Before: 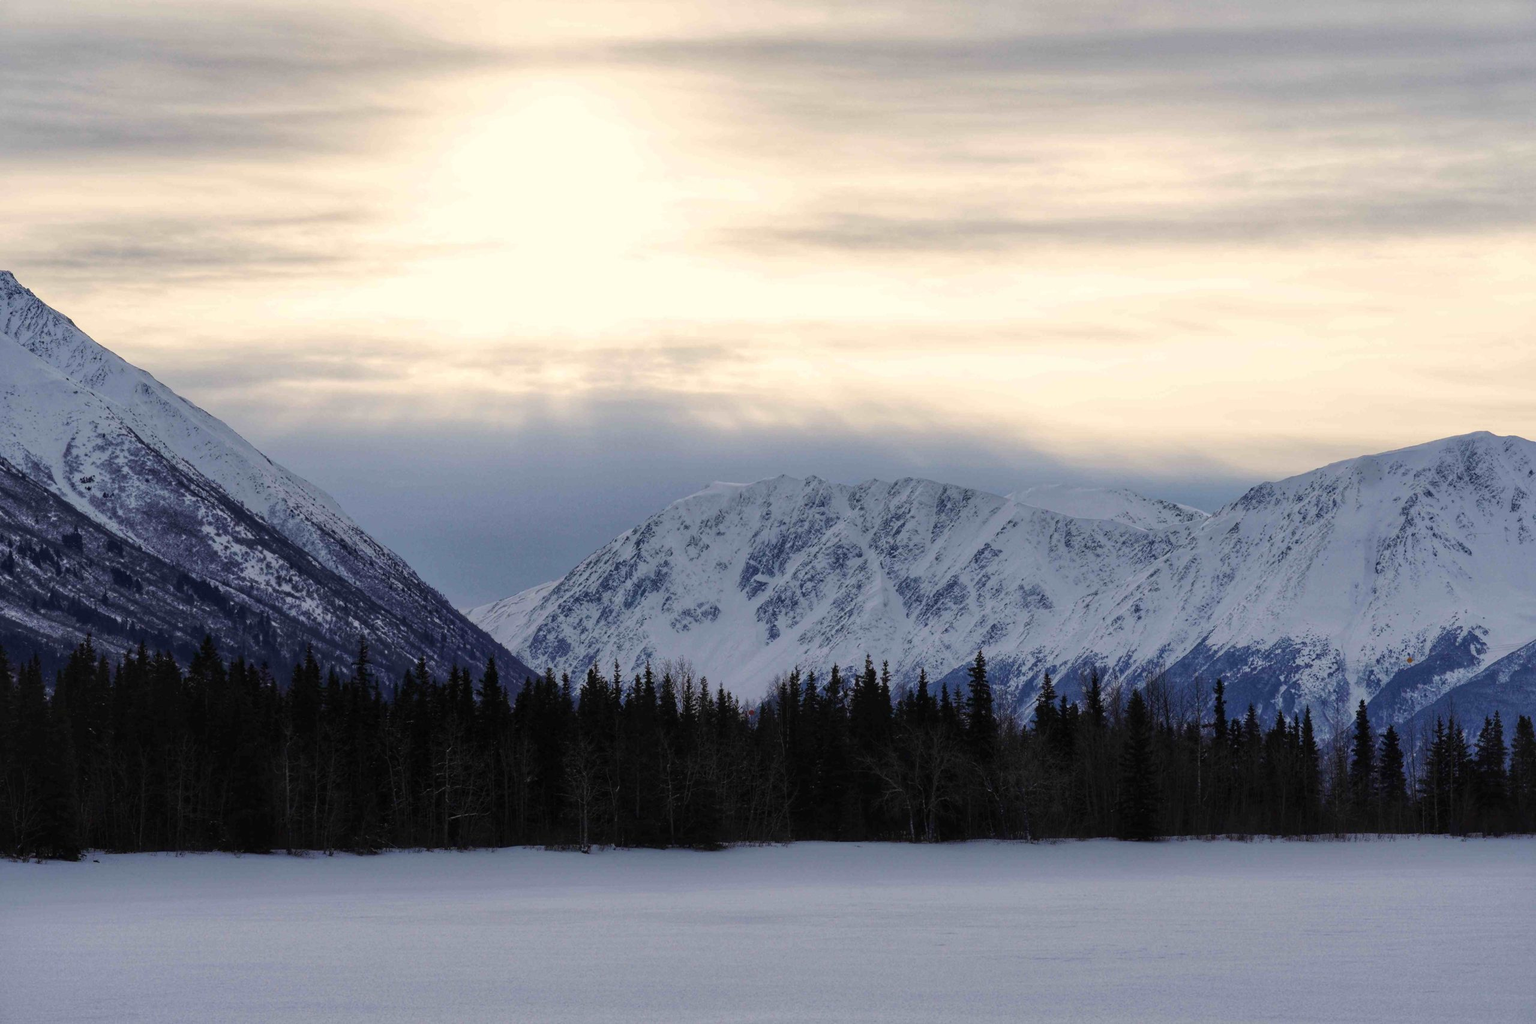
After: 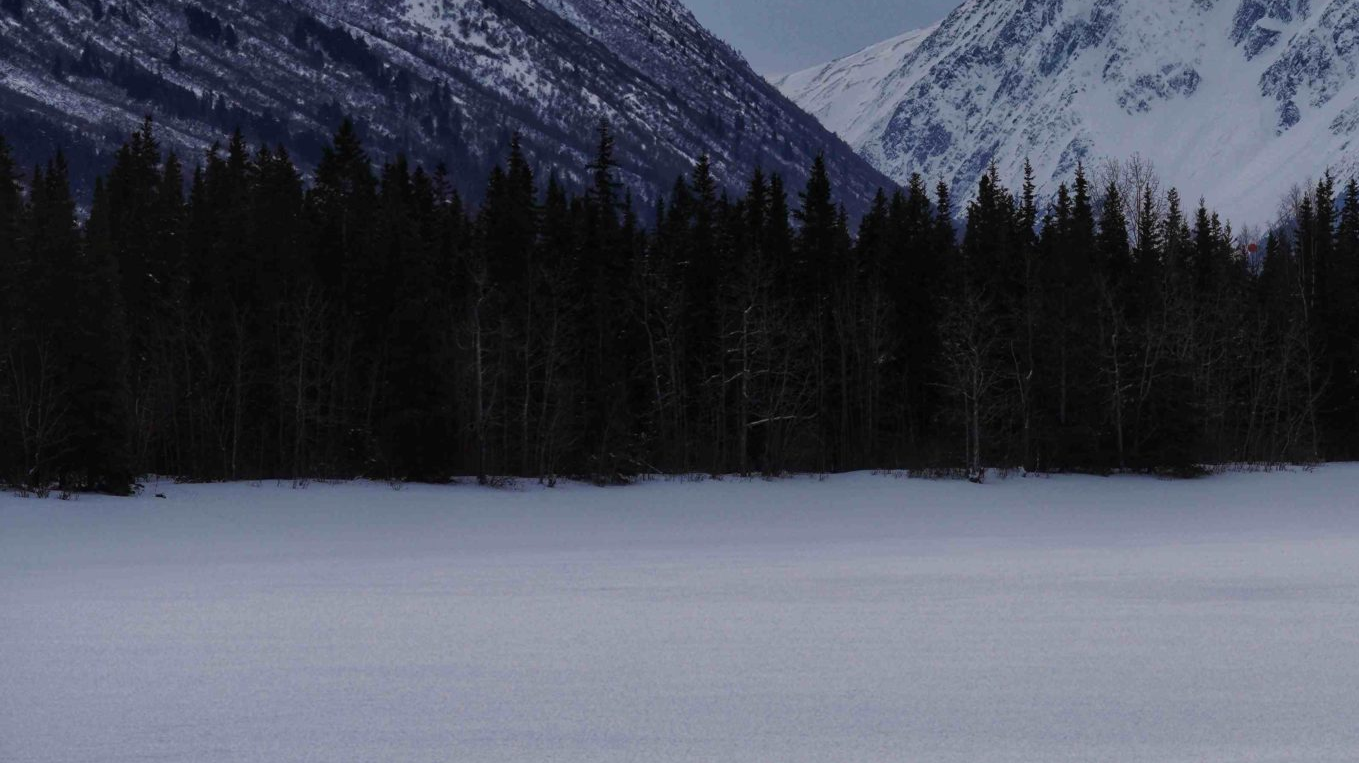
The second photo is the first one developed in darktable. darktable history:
crop and rotate: top 55.069%, right 46.902%, bottom 0.221%
